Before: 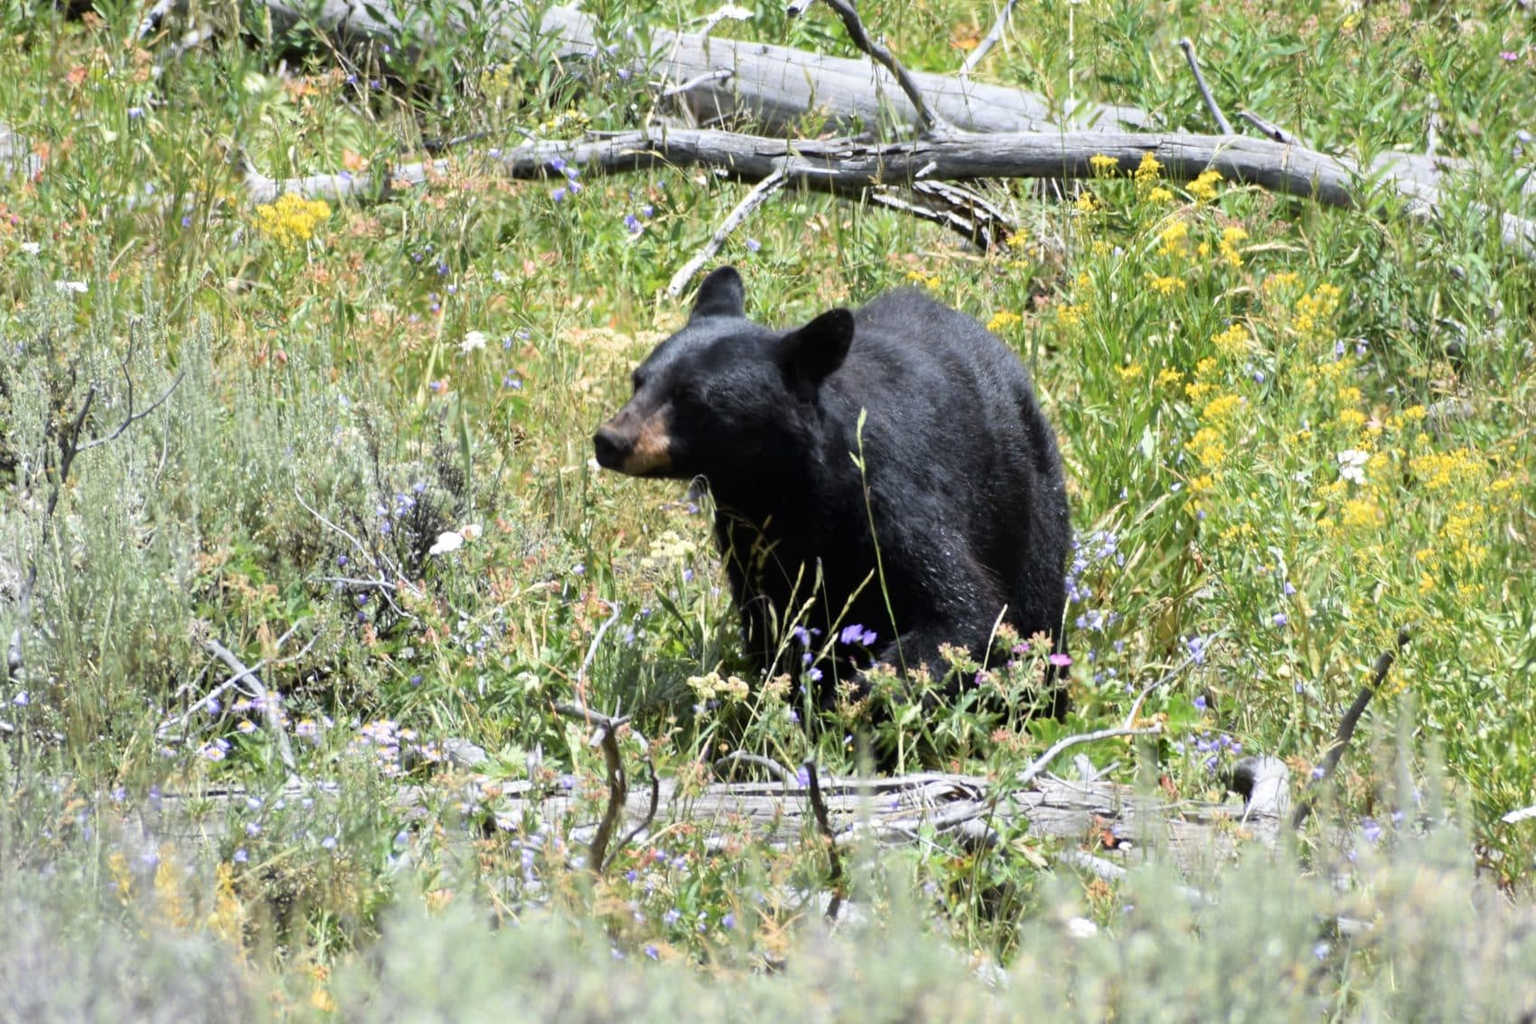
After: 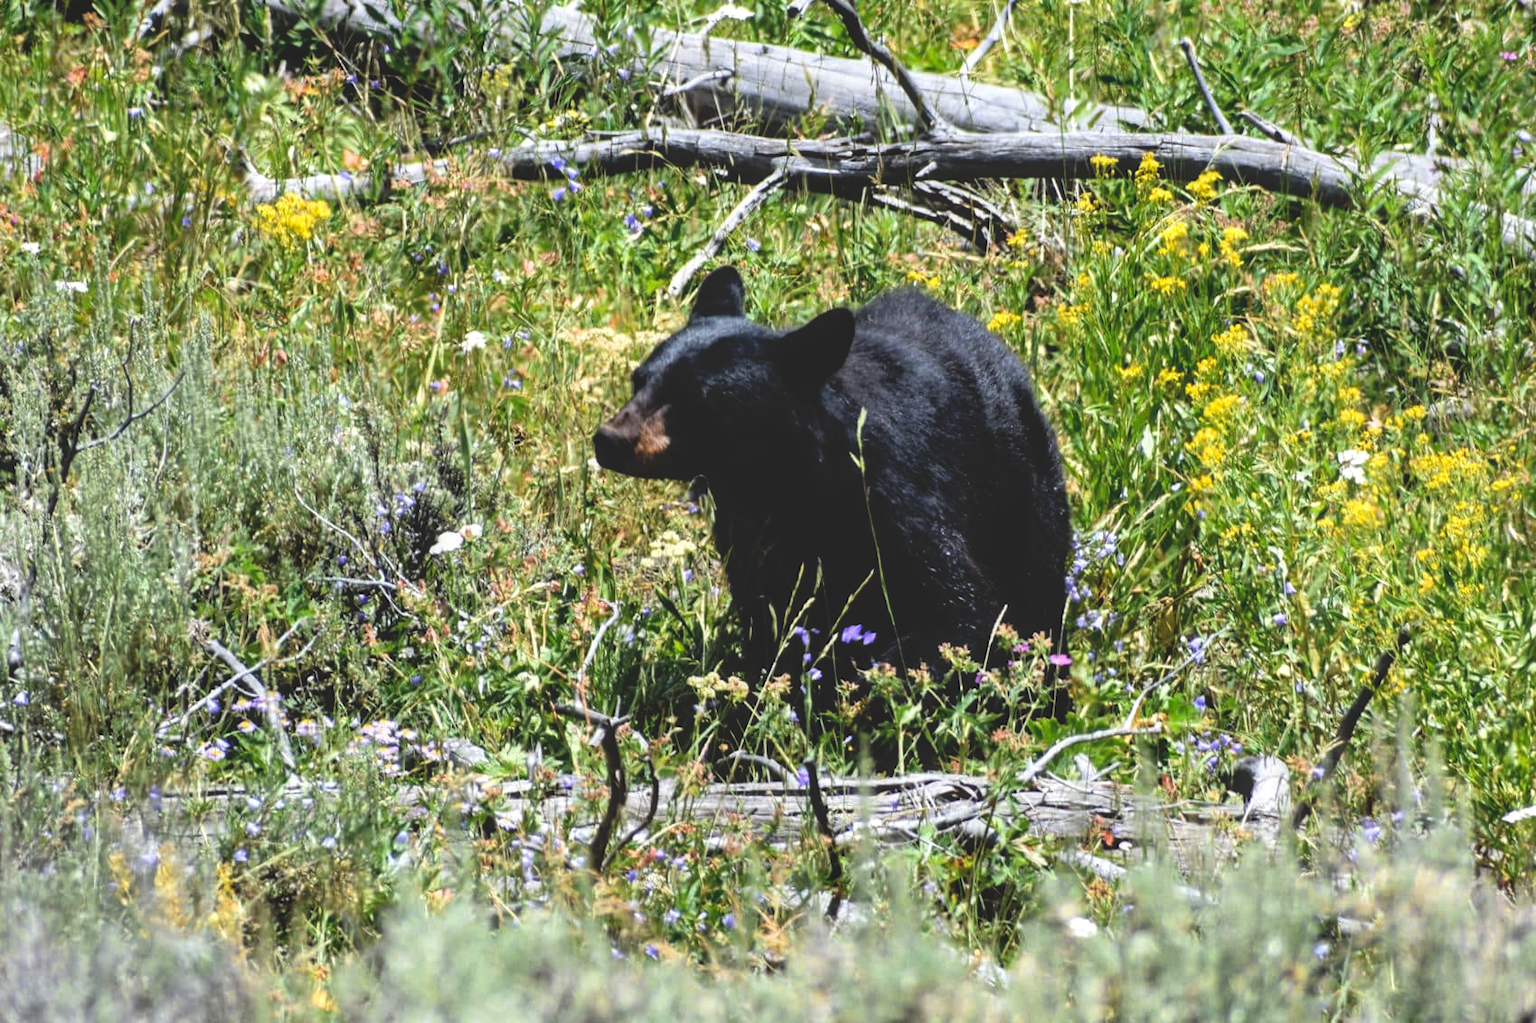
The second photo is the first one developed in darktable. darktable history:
local contrast: on, module defaults
base curve: curves: ch0 [(0, 0.02) (0.083, 0.036) (1, 1)], preserve colors none
